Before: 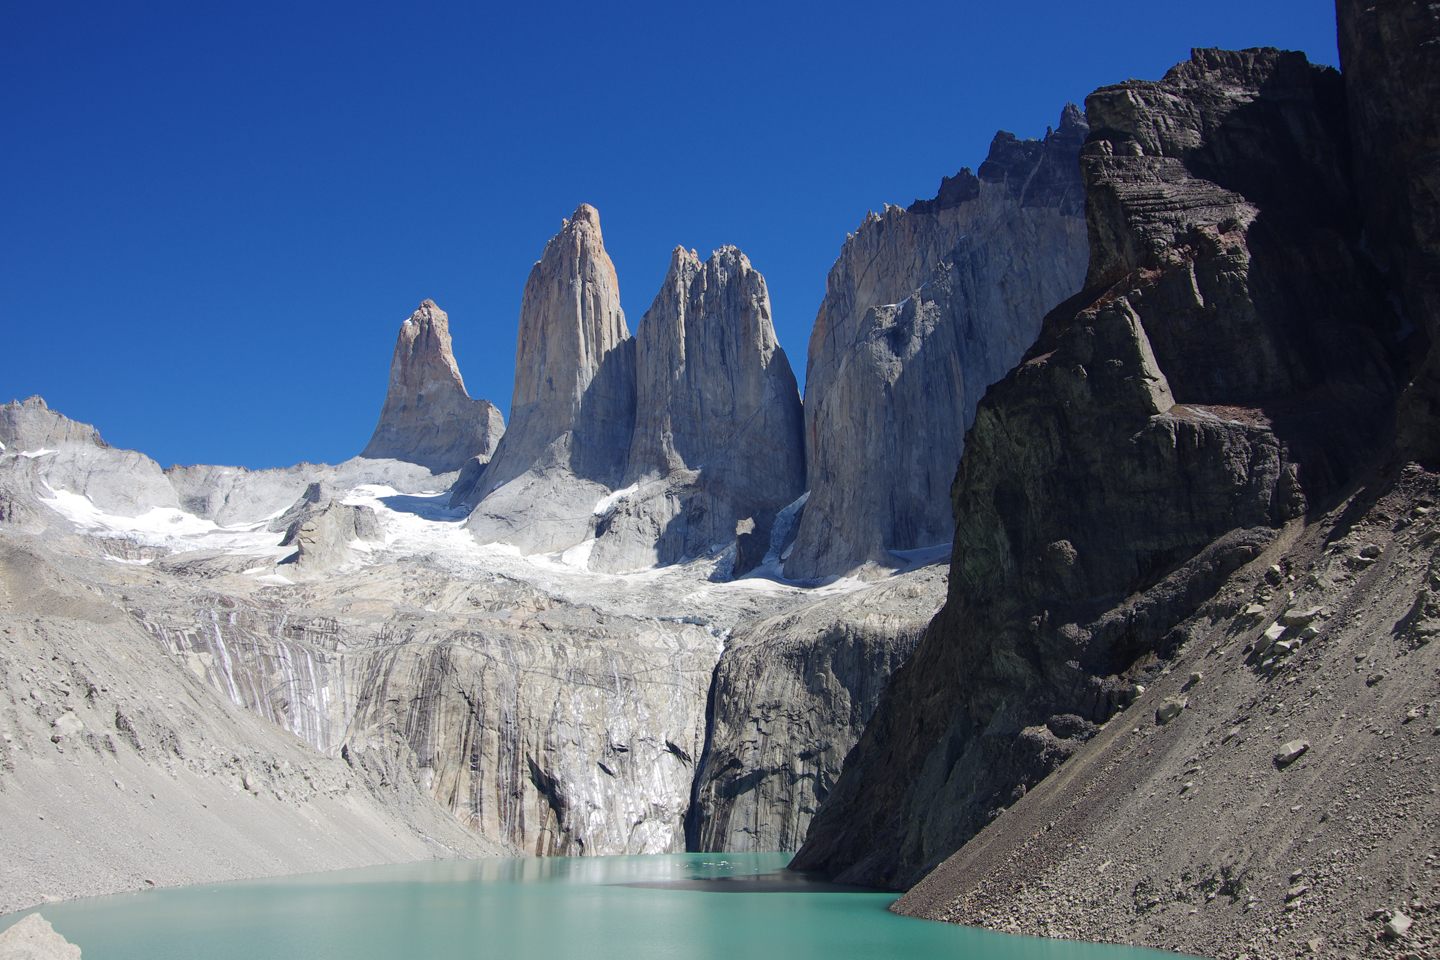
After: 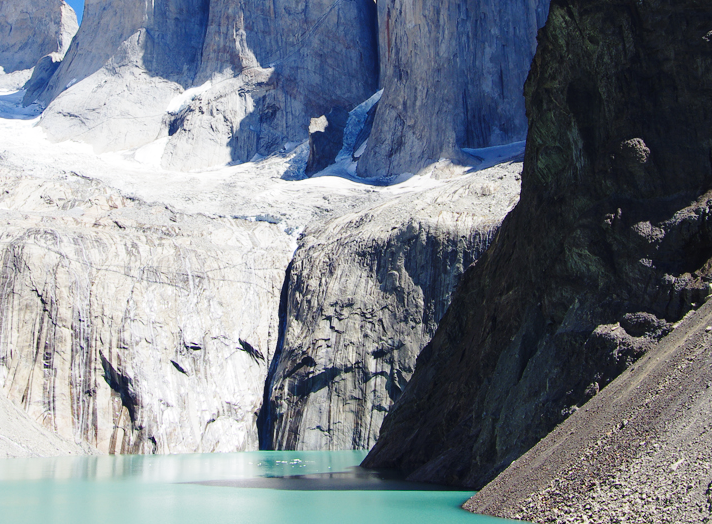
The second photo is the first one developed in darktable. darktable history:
crop: left 29.699%, top 41.893%, right 20.826%, bottom 3.482%
base curve: curves: ch0 [(0, 0) (0.028, 0.03) (0.121, 0.232) (0.46, 0.748) (0.859, 0.968) (1, 1)], preserve colors none
